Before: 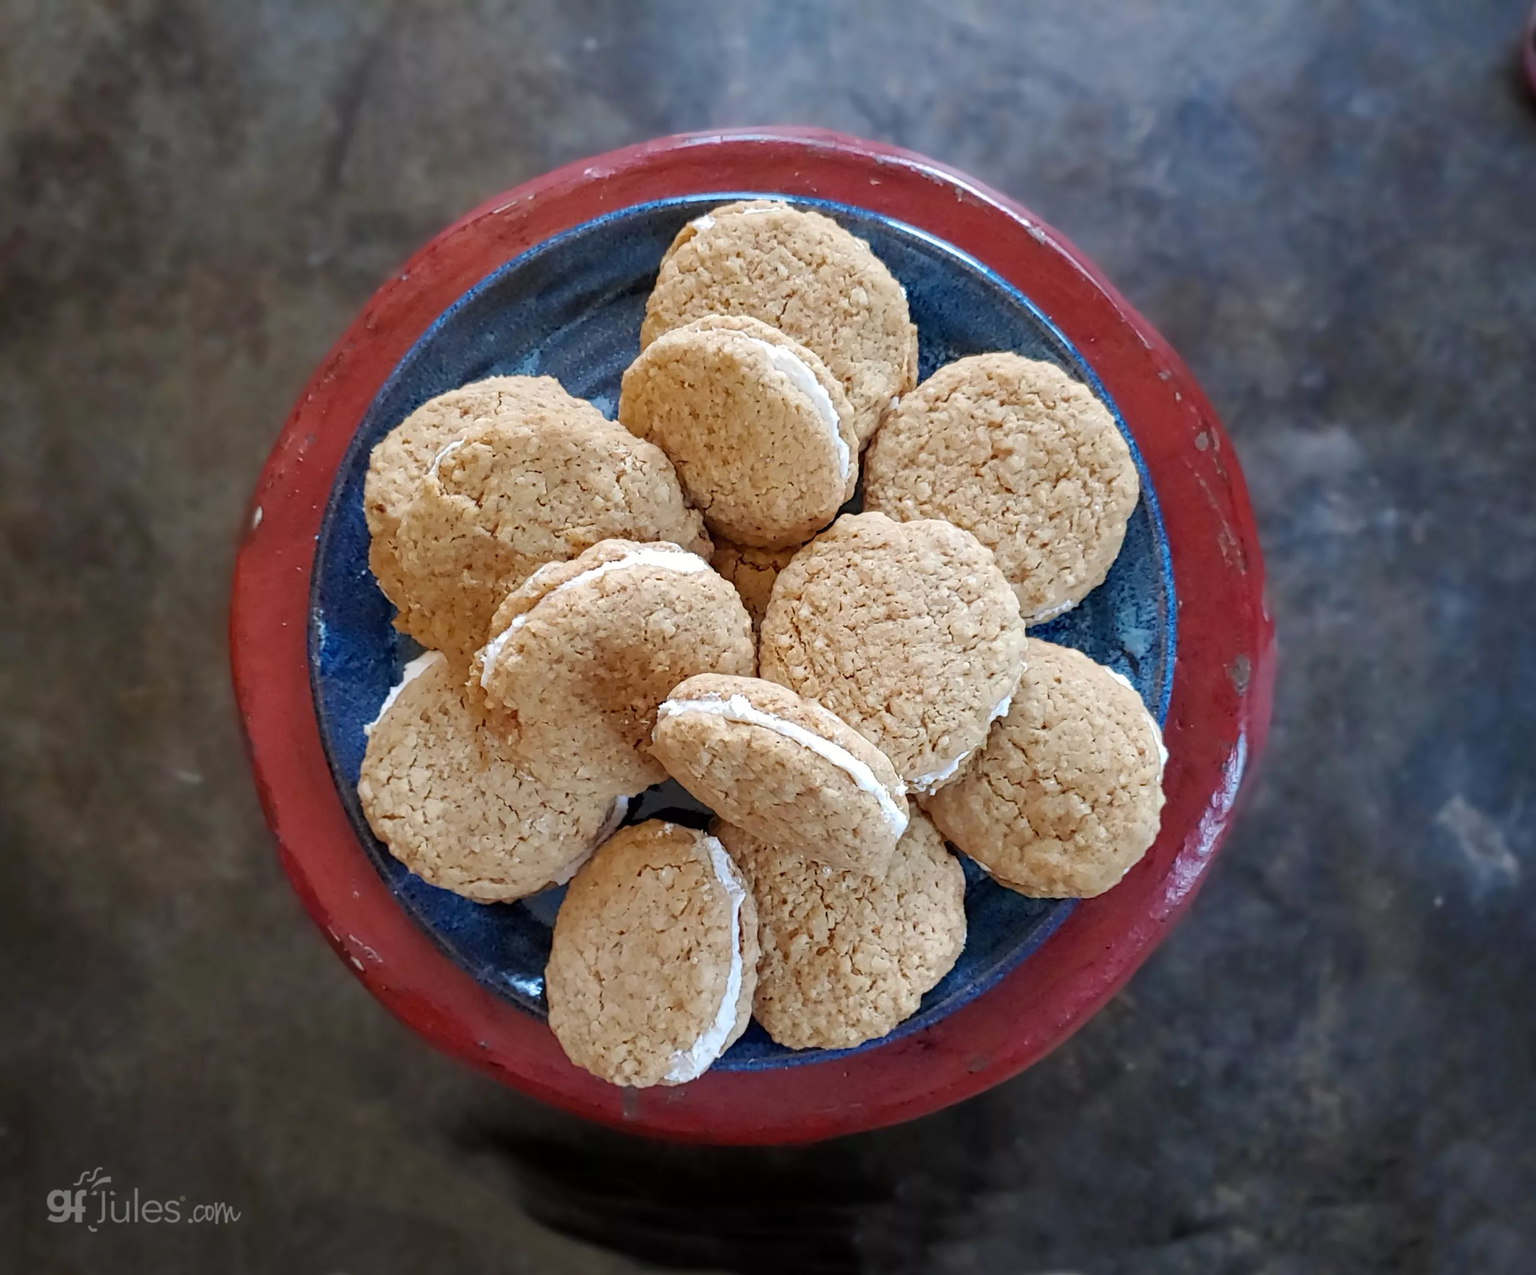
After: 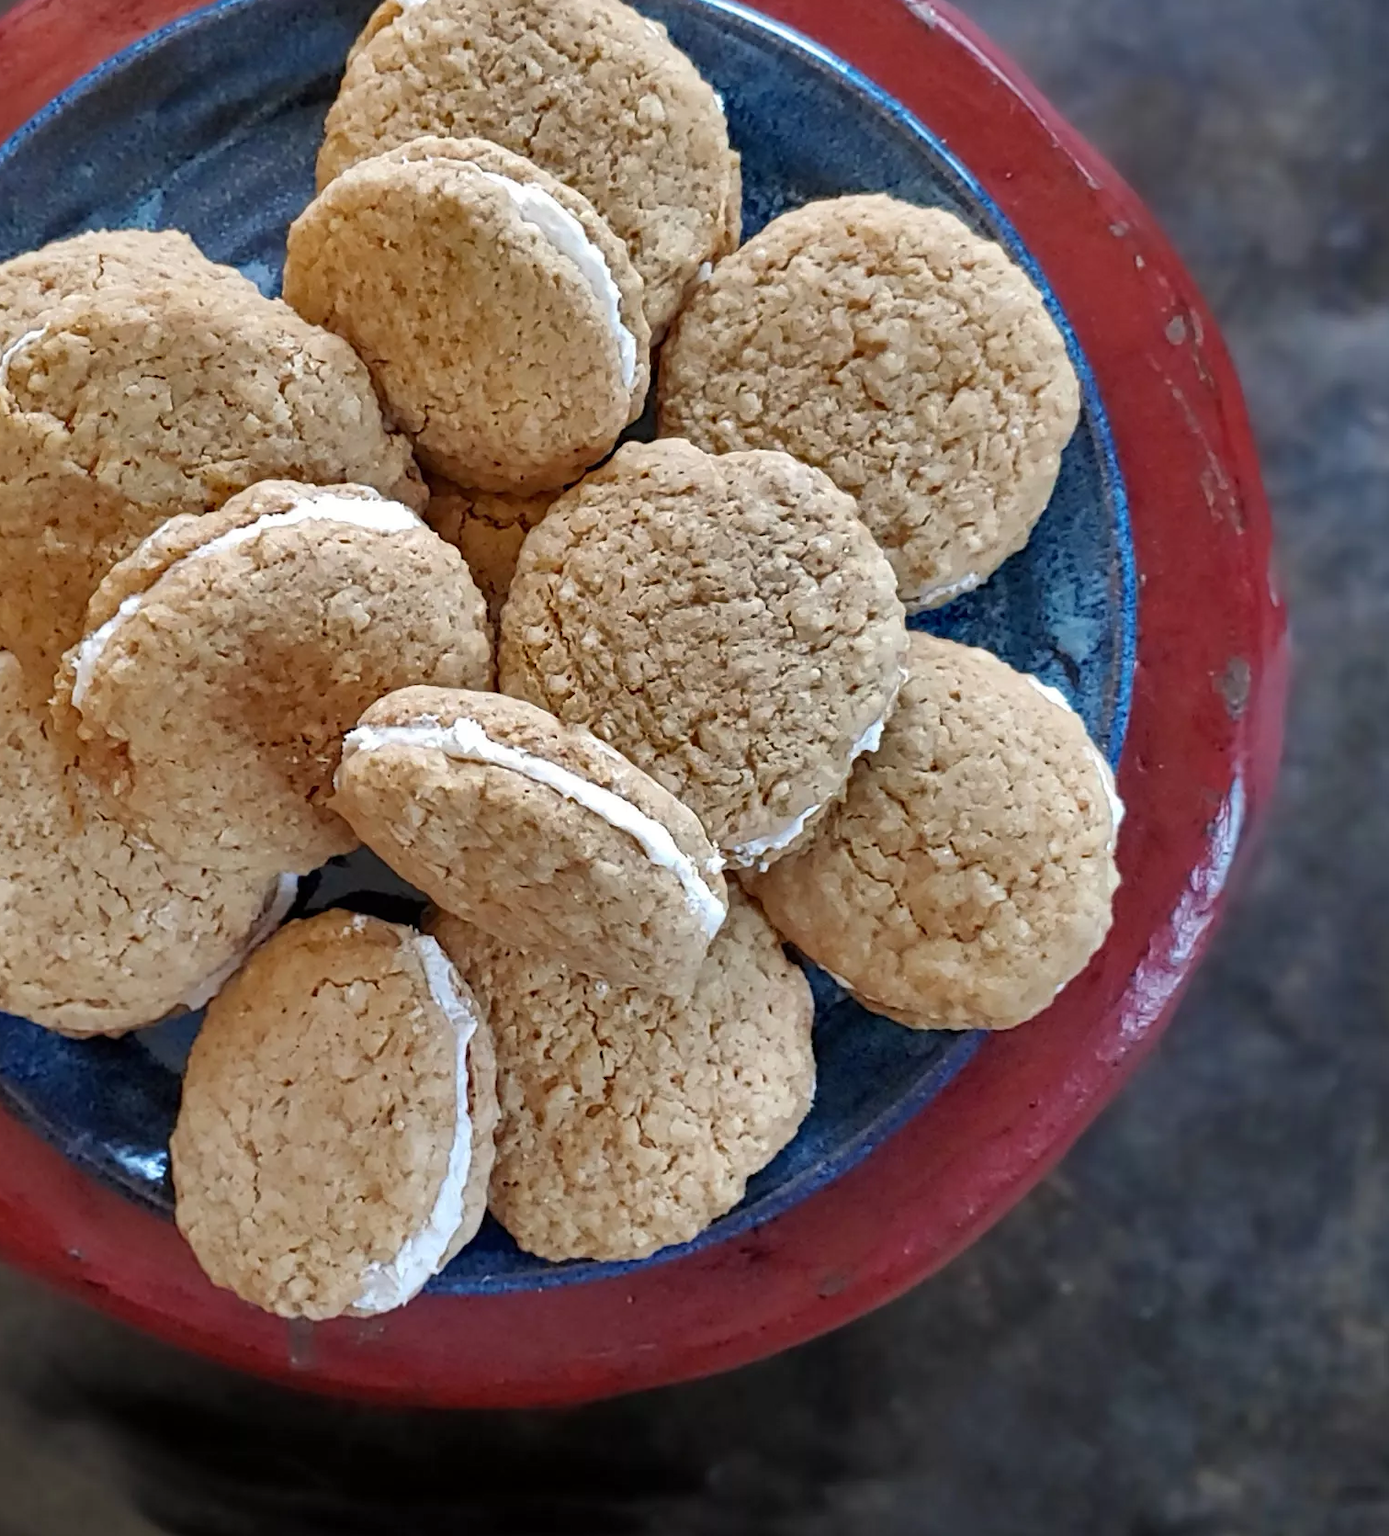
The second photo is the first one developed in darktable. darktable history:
shadows and highlights: shadows 20.91, highlights -82.73, soften with gaussian
crop and rotate: left 28.256%, top 17.734%, right 12.656%, bottom 3.573%
